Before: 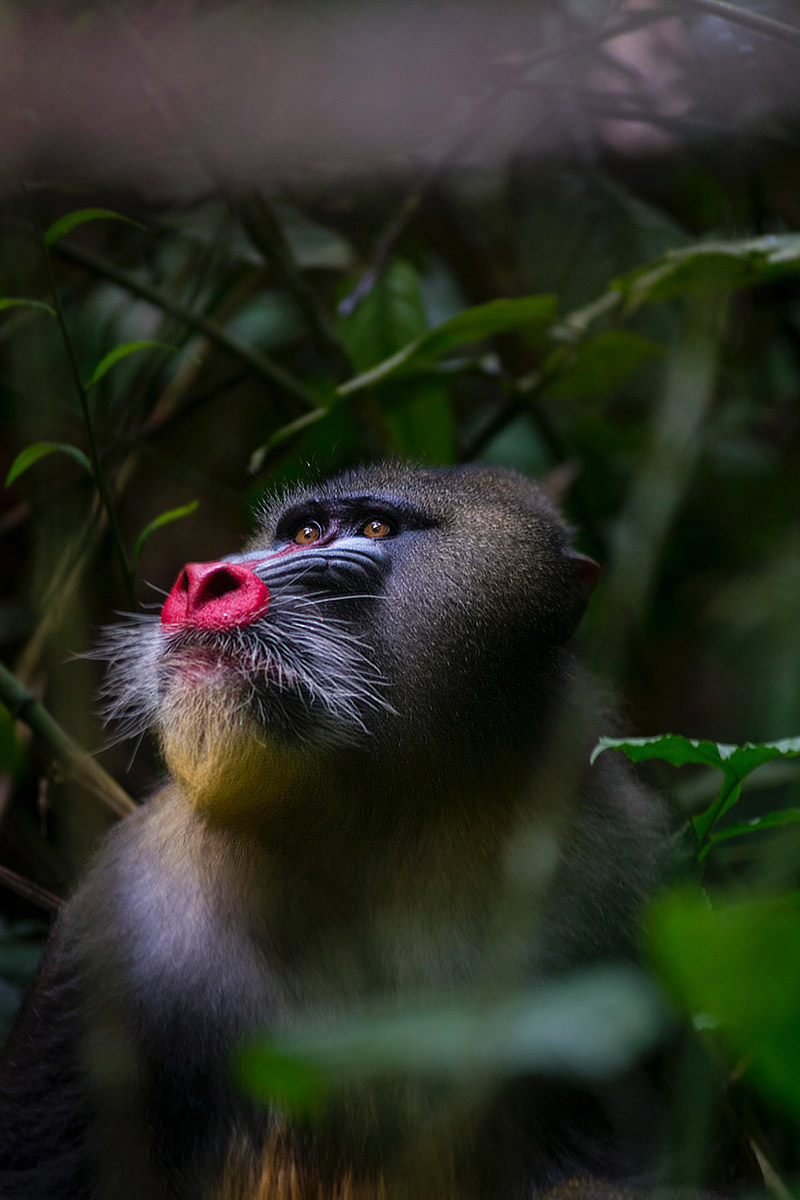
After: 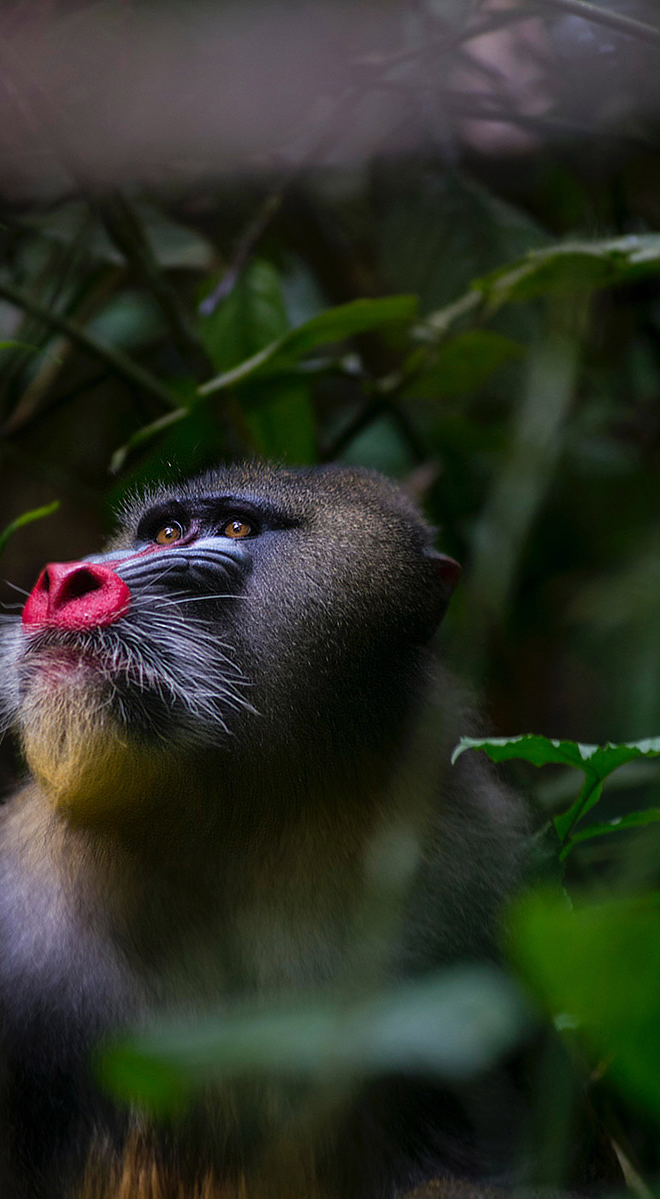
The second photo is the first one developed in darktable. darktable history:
crop: left 17.409%, bottom 0.05%
